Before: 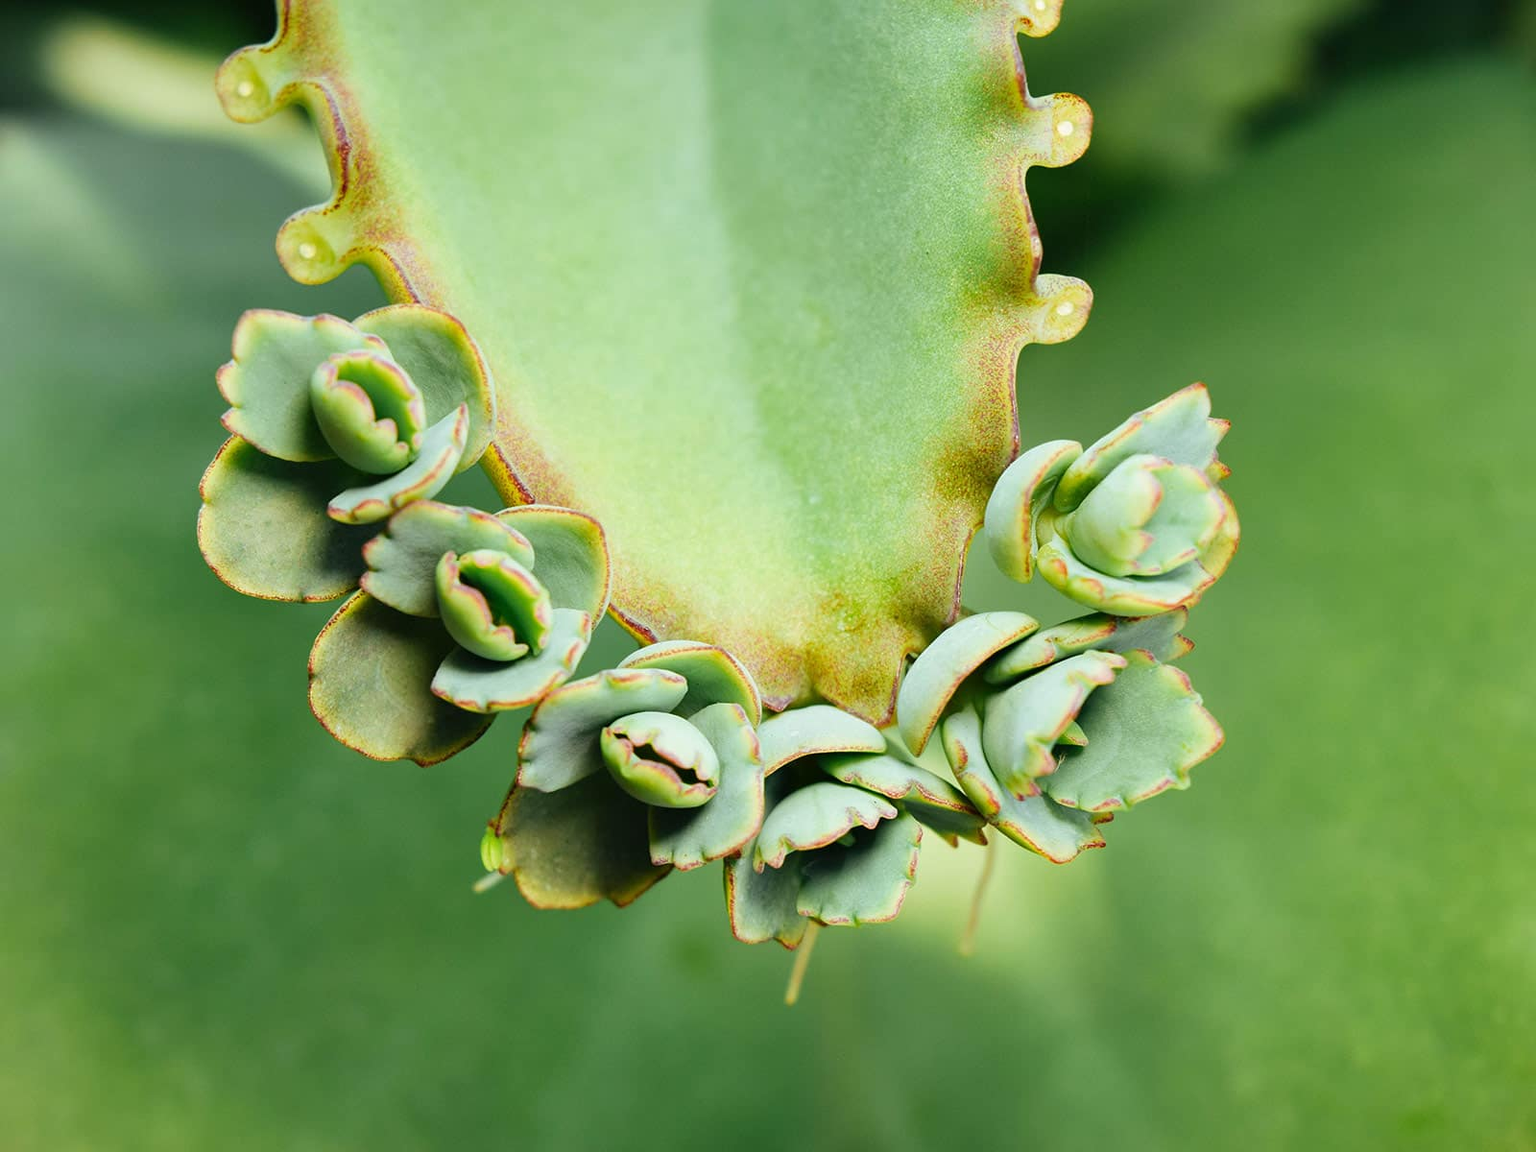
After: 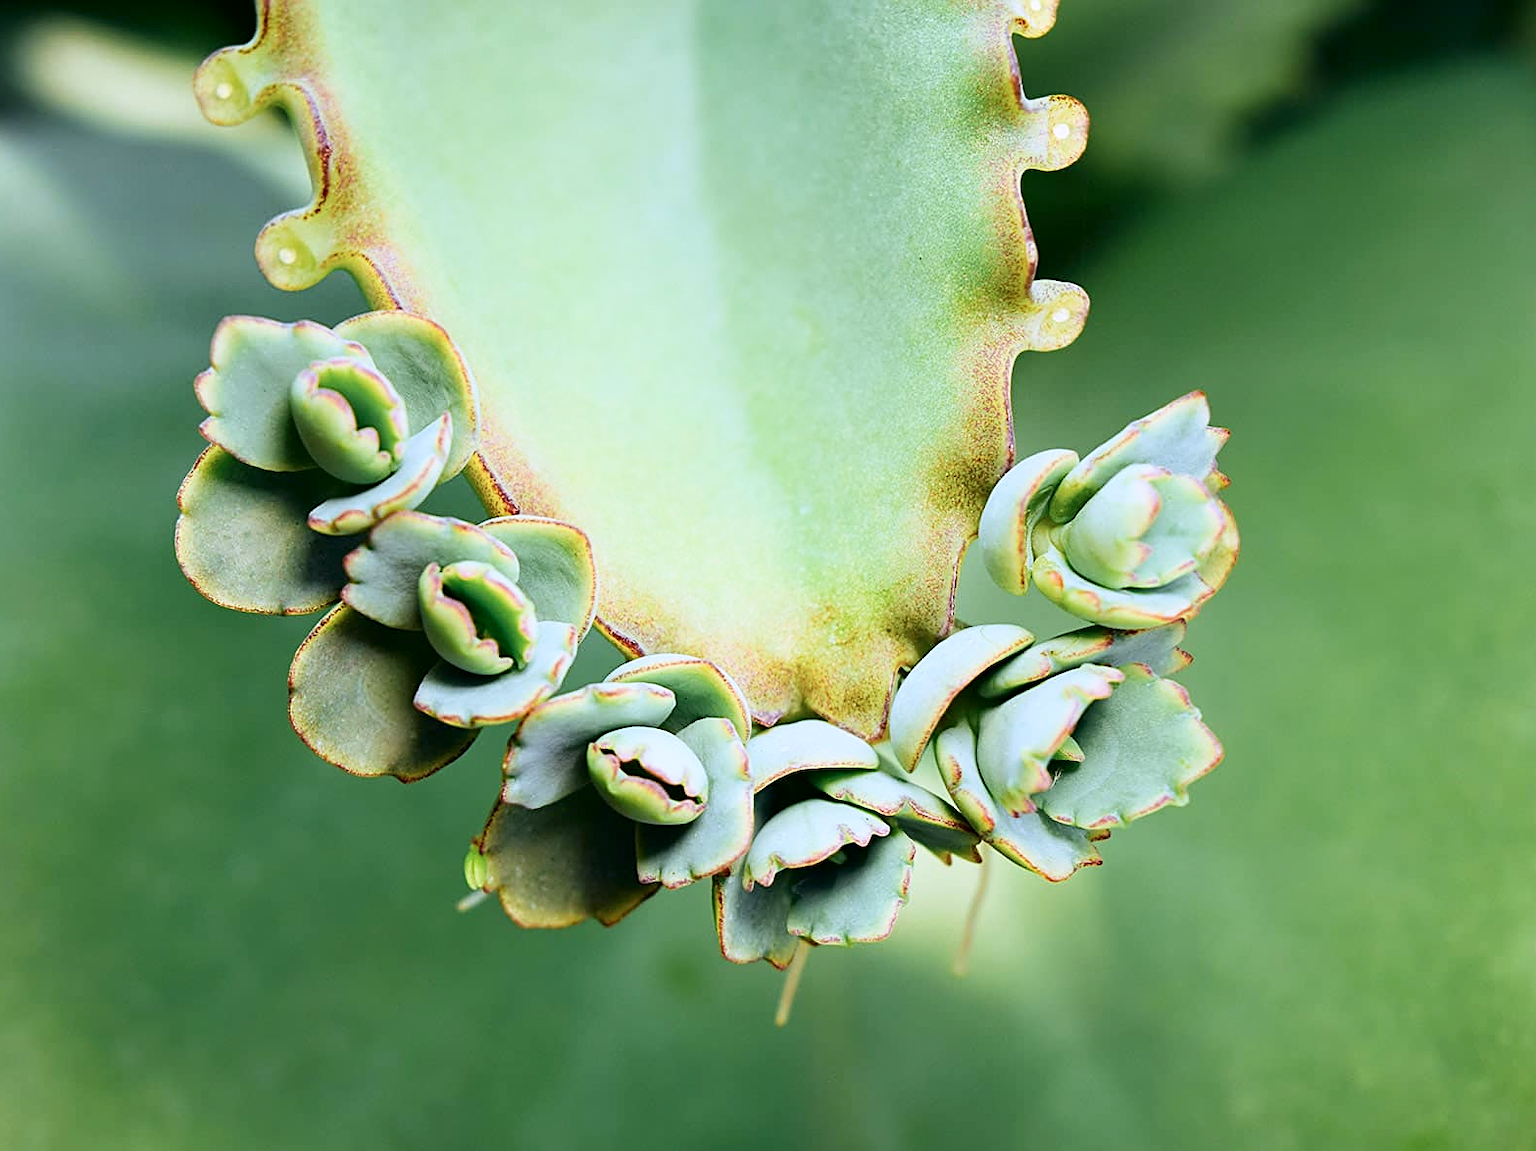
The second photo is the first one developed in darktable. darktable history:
shadows and highlights: shadows -62.32, white point adjustment -5.22, highlights 61.59
color calibration: output R [1.063, -0.012, -0.003, 0], output B [-0.079, 0.047, 1, 0], illuminant custom, x 0.389, y 0.387, temperature 3838.64 K
sharpen: on, module defaults
crop: left 1.743%, right 0.268%, bottom 2.011%
